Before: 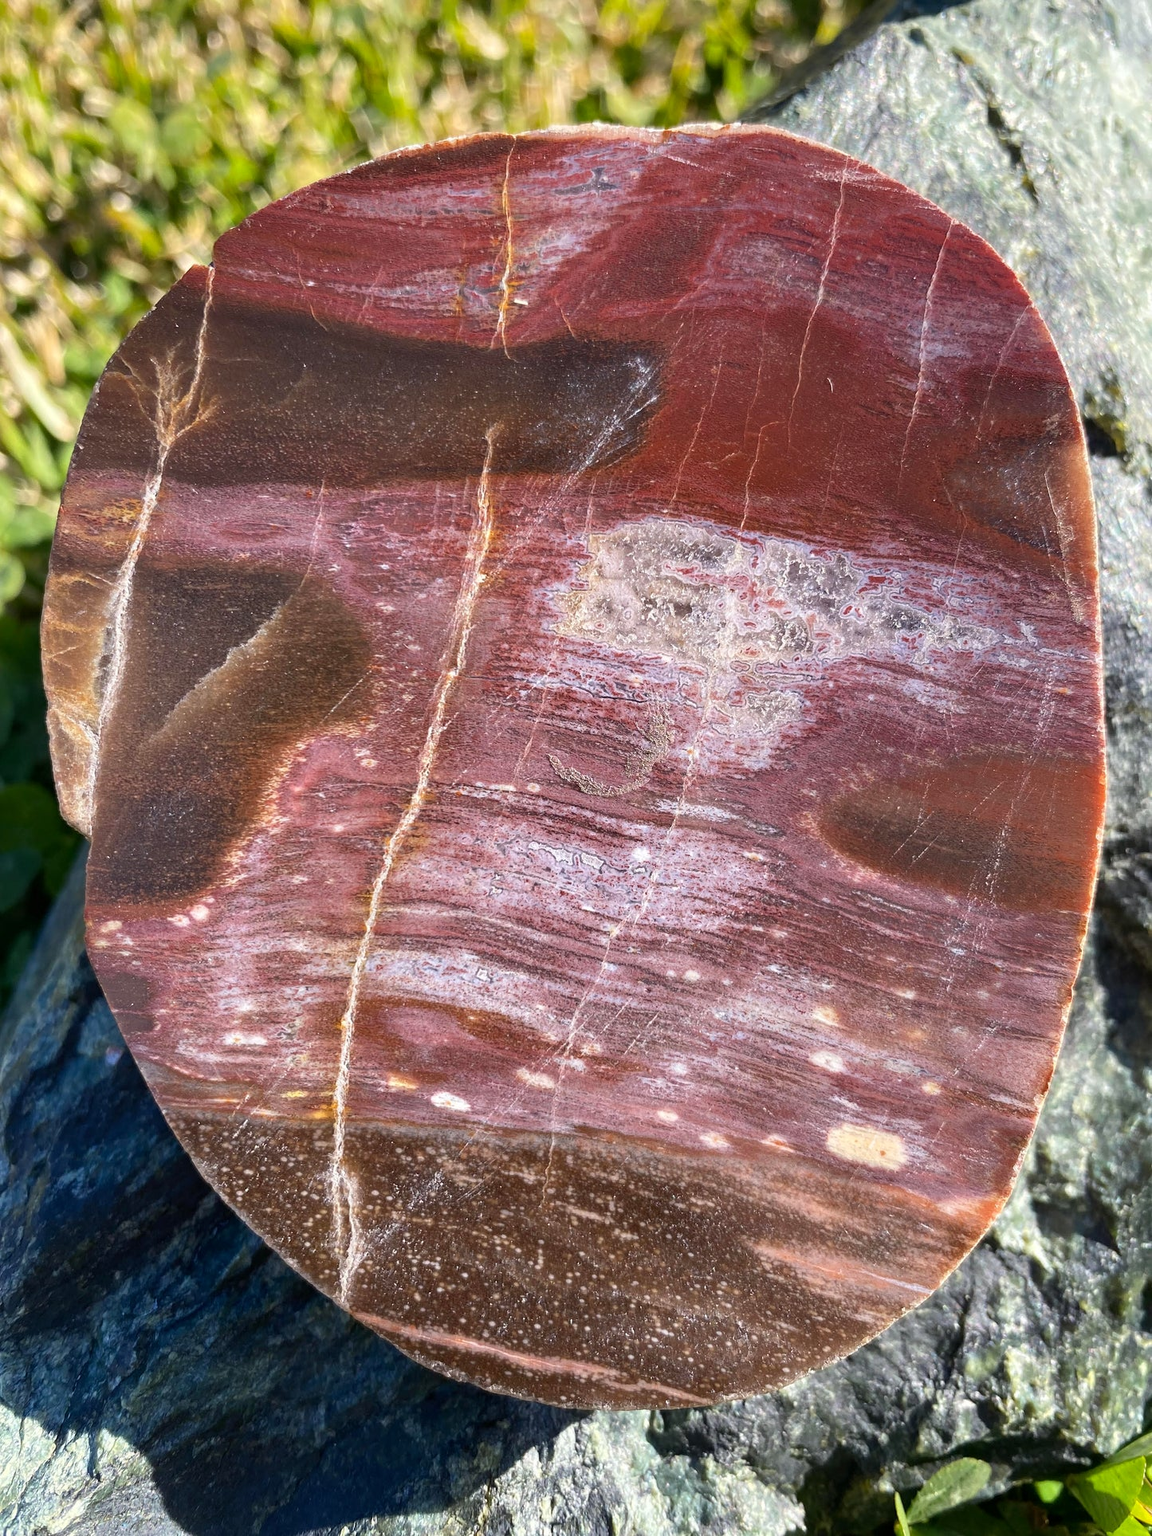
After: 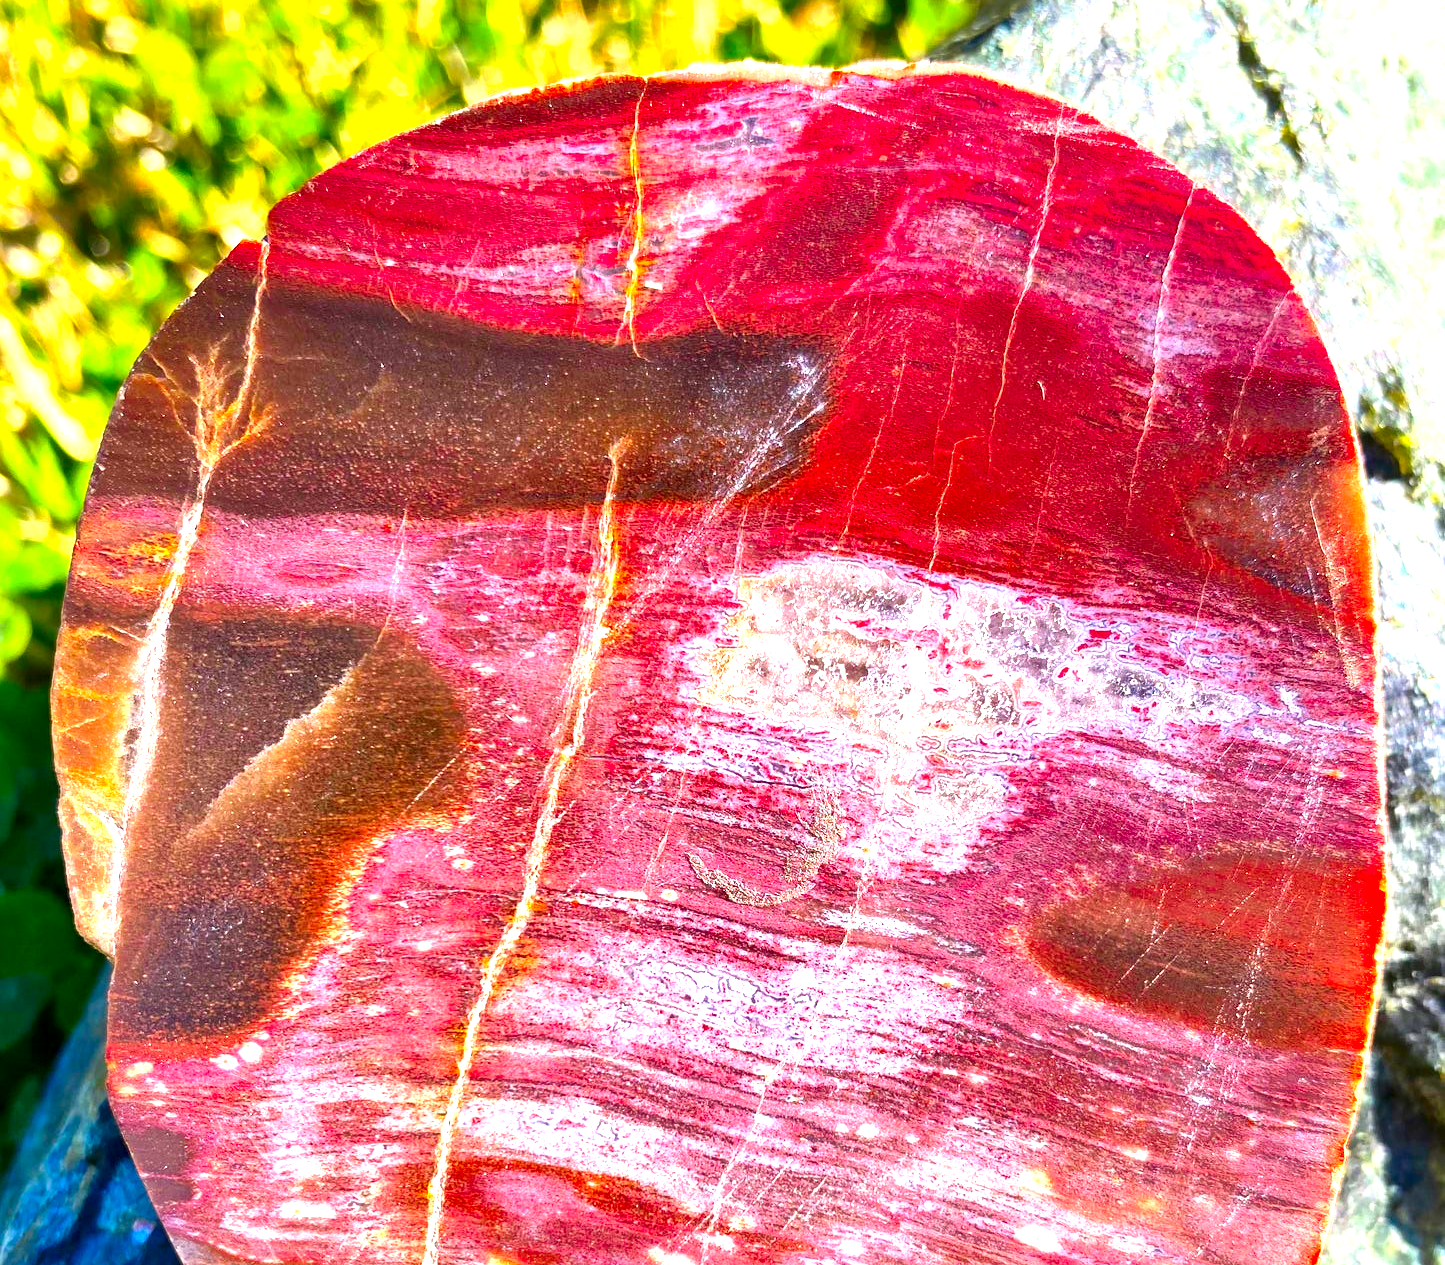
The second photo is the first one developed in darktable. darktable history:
local contrast: mode bilateral grid, contrast 25, coarseness 60, detail 151%, midtone range 0.2
color correction: saturation 2.15
crop and rotate: top 4.848%, bottom 29.503%
exposure: black level correction 0, exposure 1 EV, compensate exposure bias true, compensate highlight preservation false
